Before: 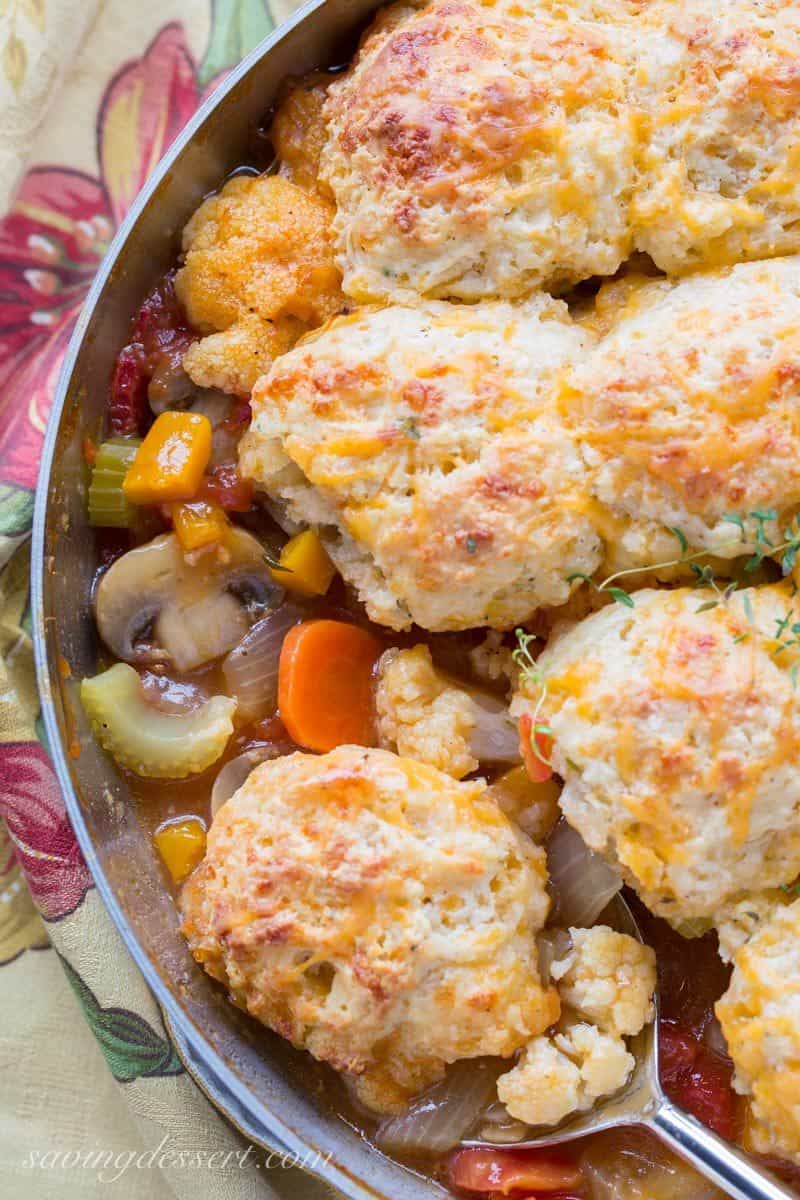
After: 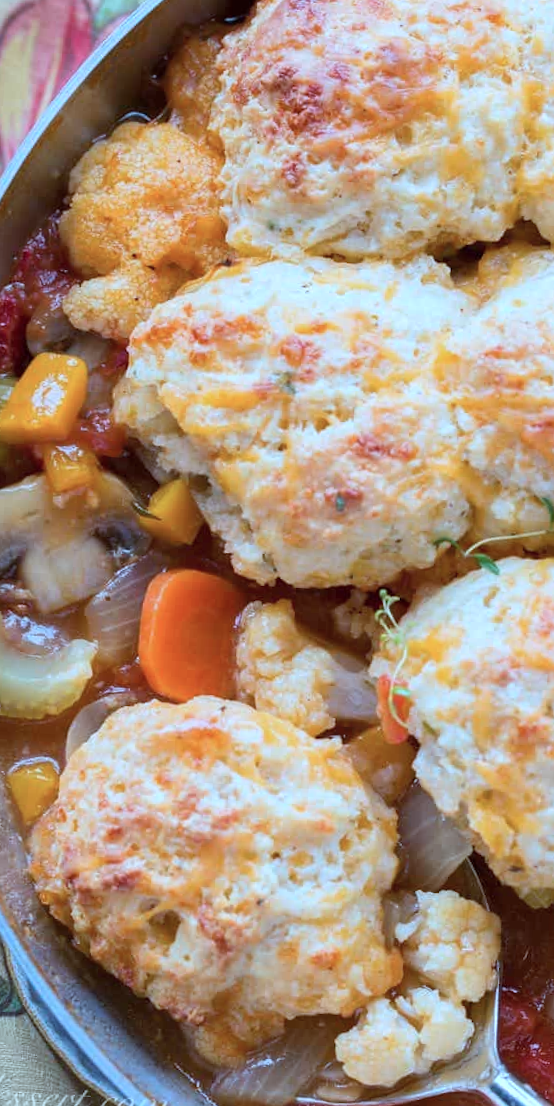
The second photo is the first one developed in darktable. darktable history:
crop and rotate: angle -3.26°, left 14.043%, top 0.028%, right 10.866%, bottom 0.04%
color correction: highlights a* -9.47, highlights b* -23.1
